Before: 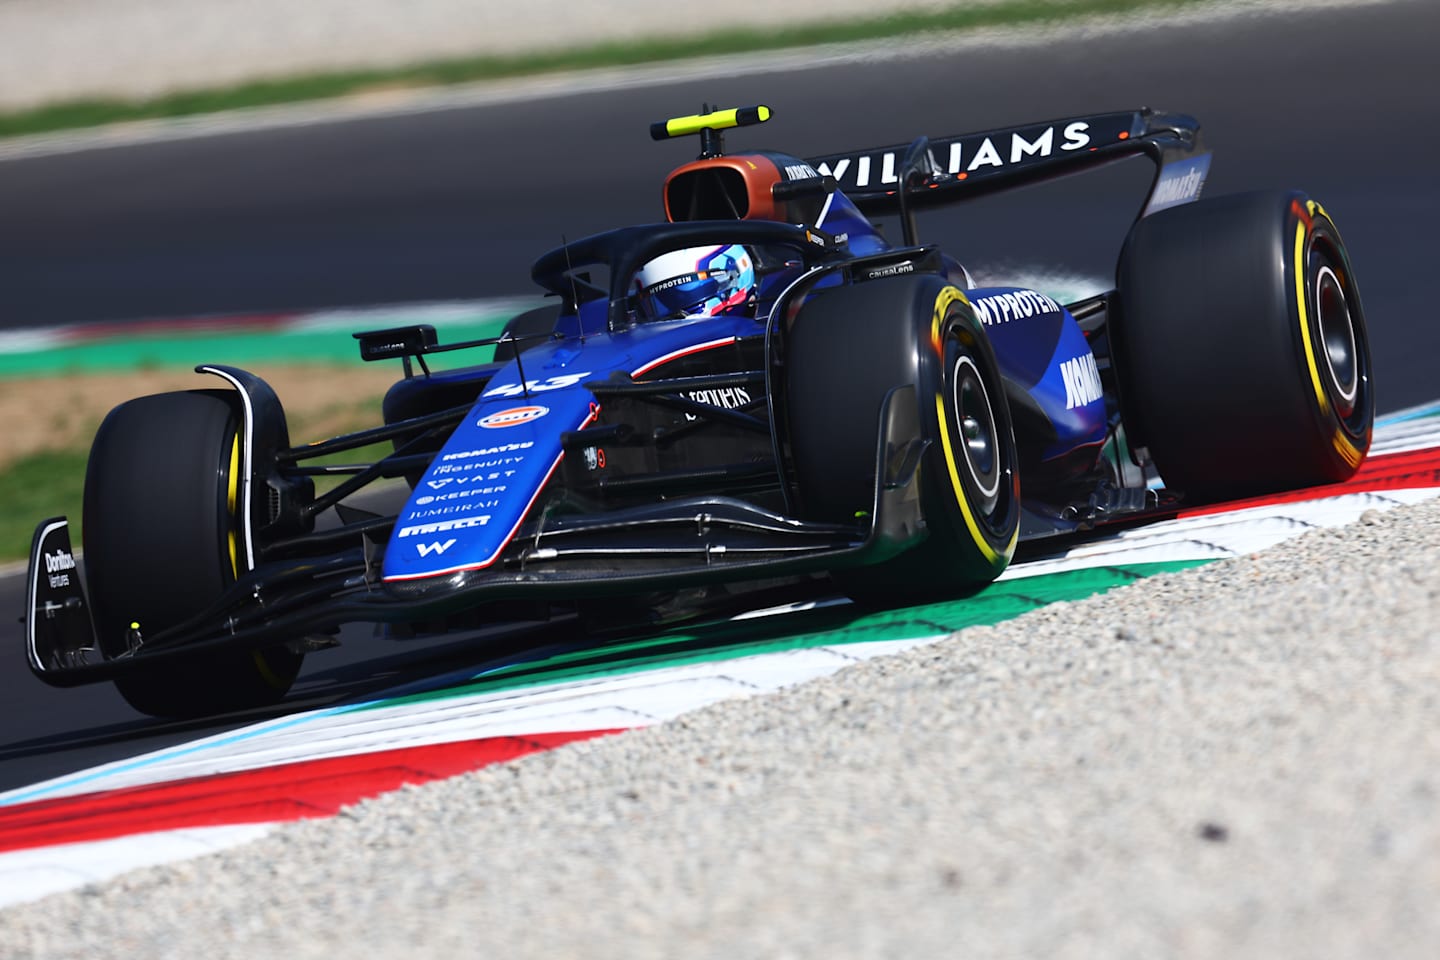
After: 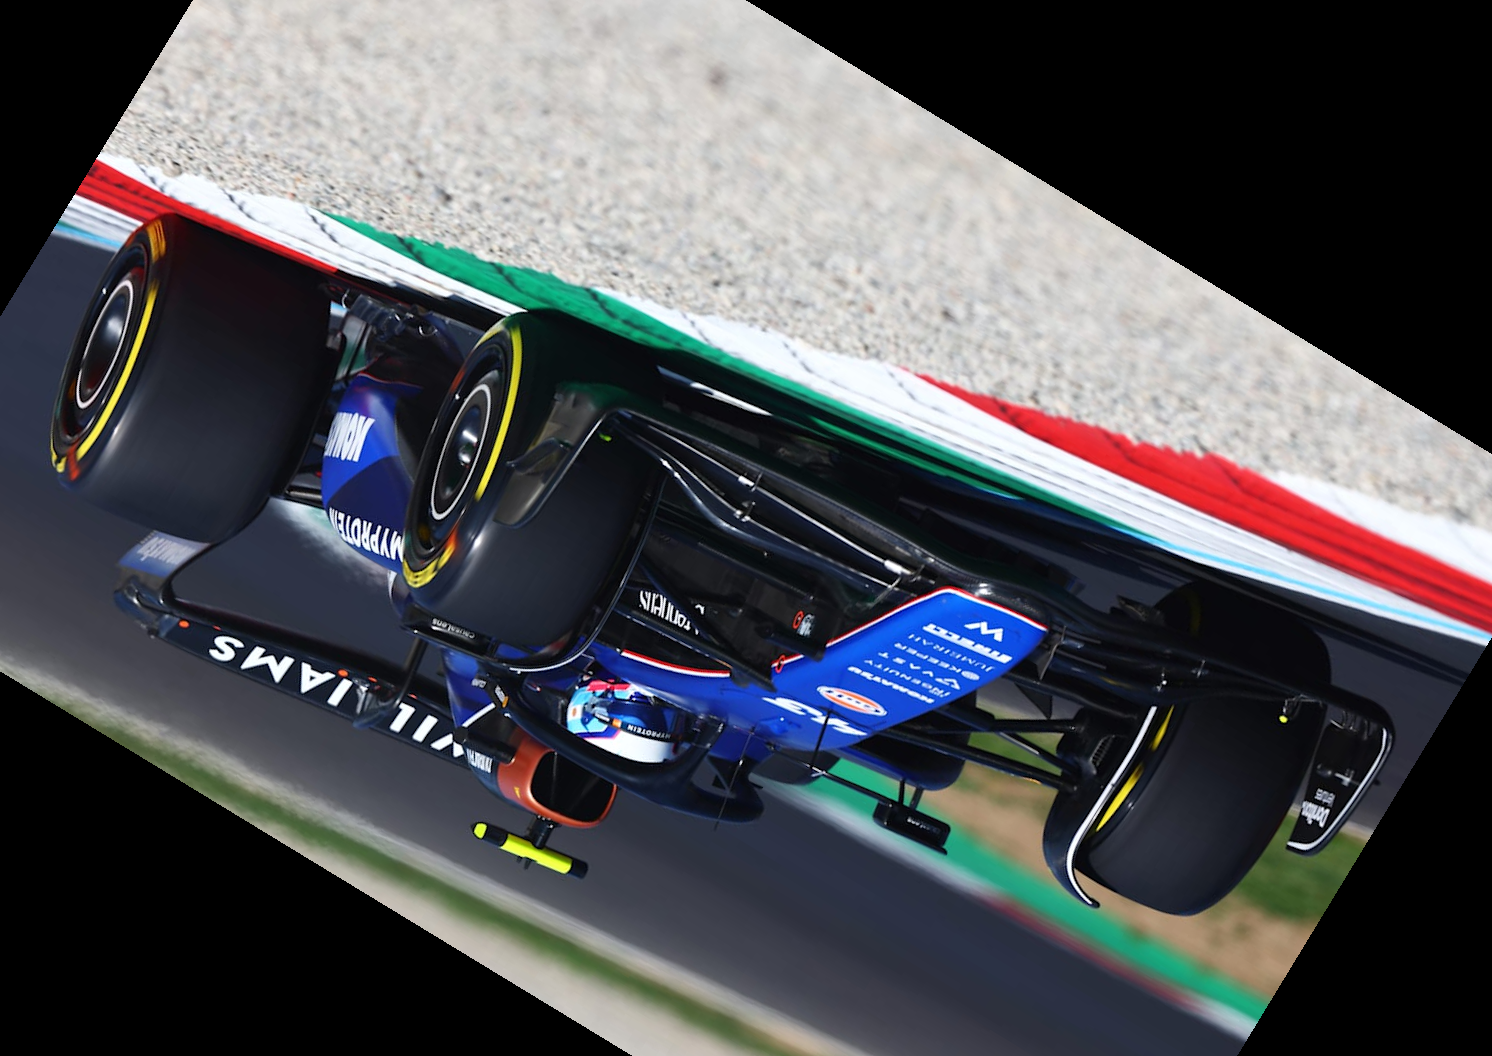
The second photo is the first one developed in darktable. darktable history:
tone equalizer: on, module defaults
crop and rotate: angle 148.68°, left 9.111%, top 15.603%, right 4.588%, bottom 17.041%
